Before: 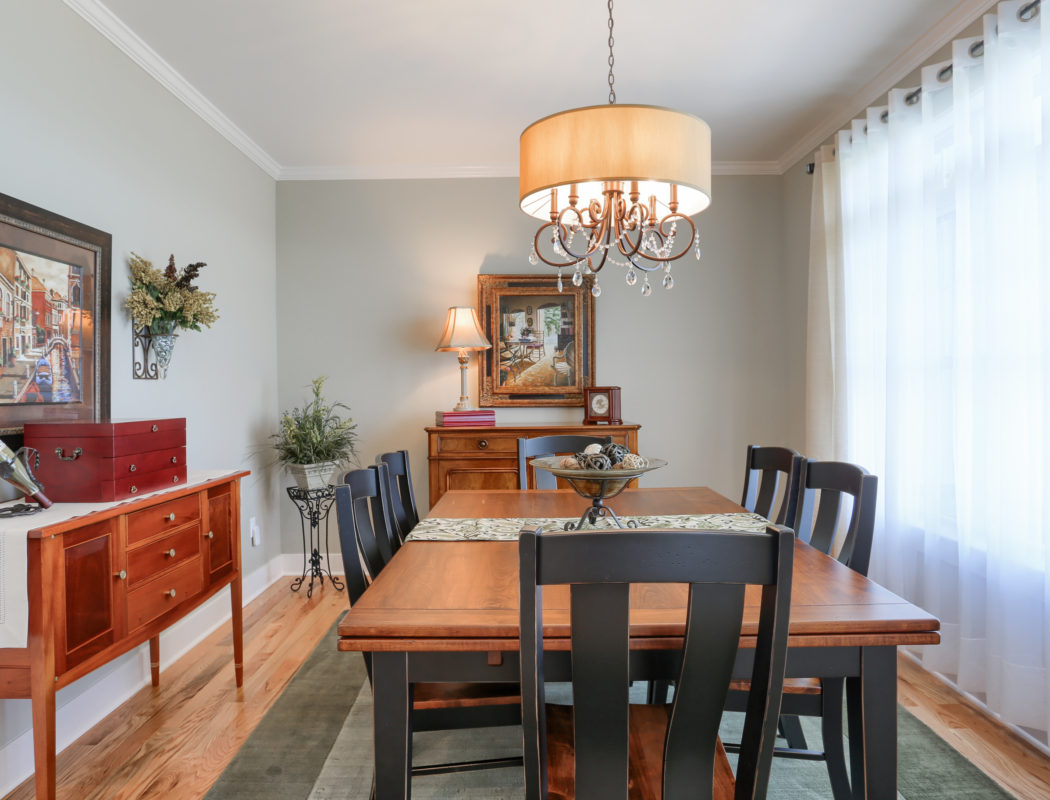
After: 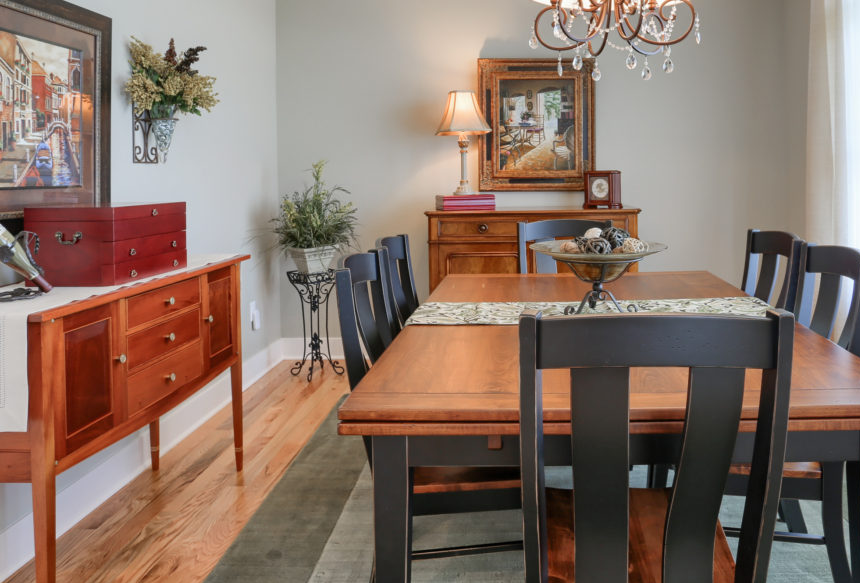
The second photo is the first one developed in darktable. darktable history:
crop: top 27.033%, right 18.049%
